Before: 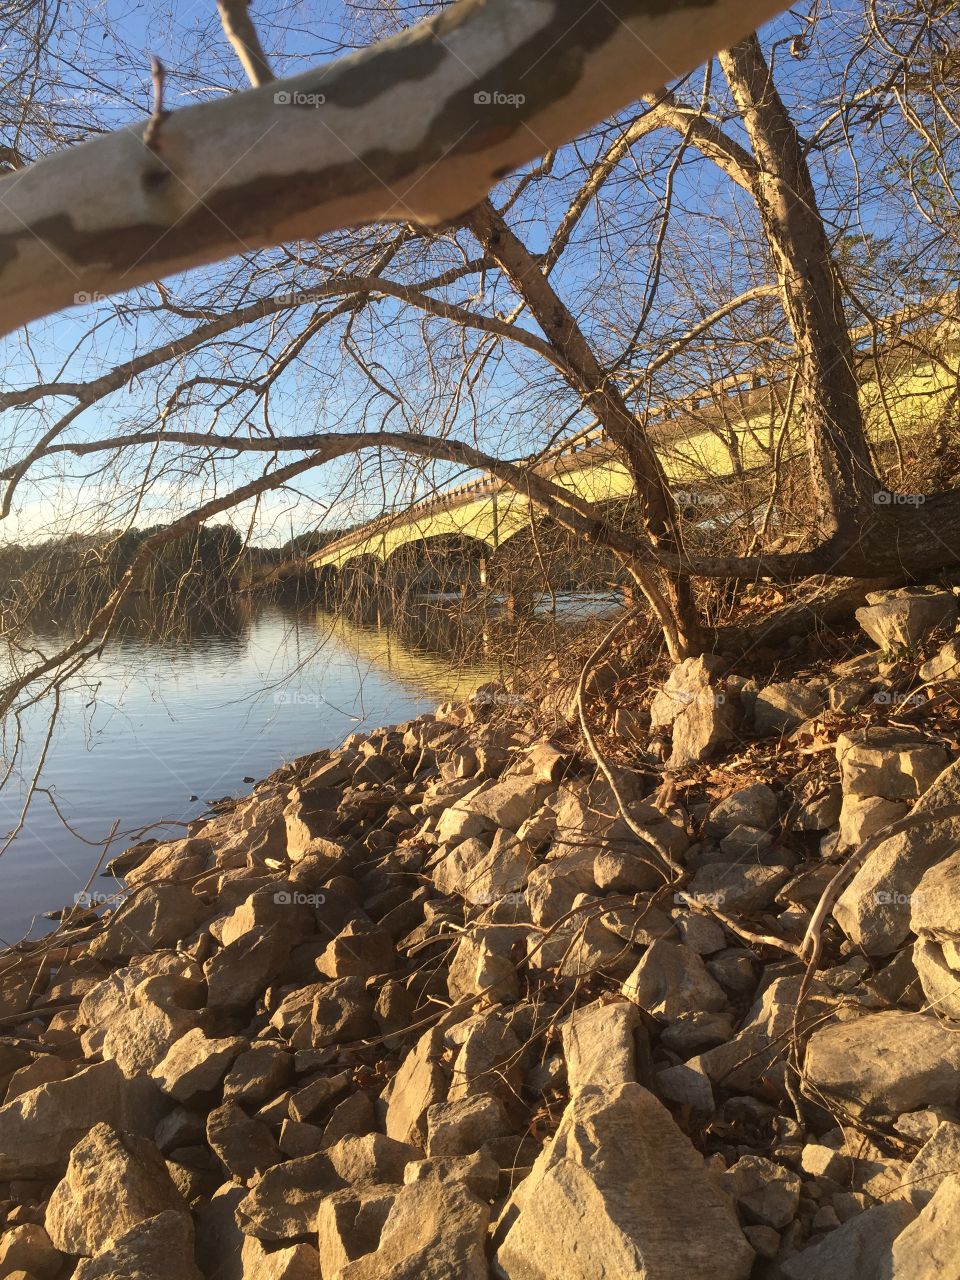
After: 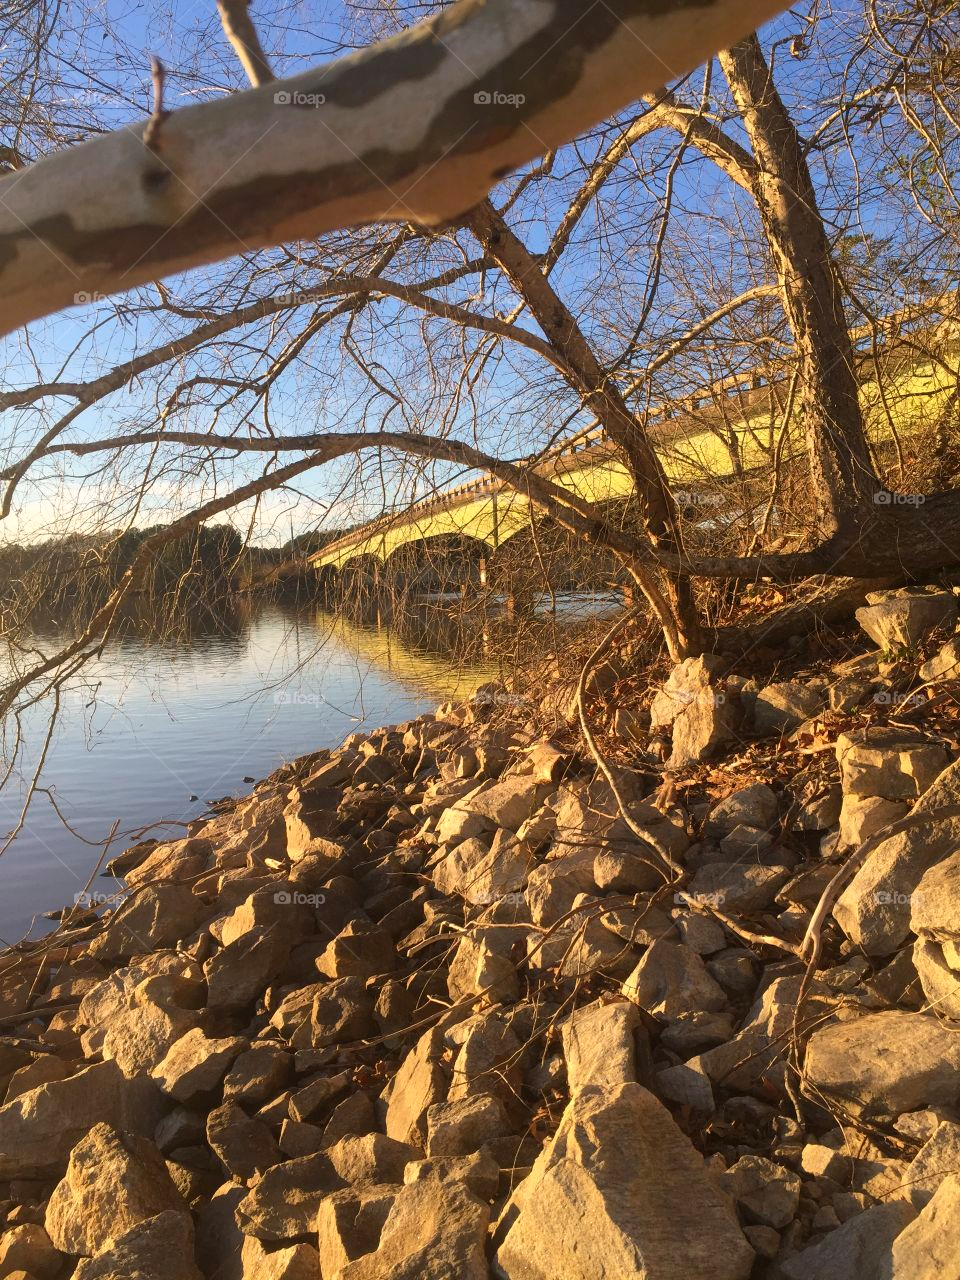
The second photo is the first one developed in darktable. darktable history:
color correction: highlights a* 3.26, highlights b* 1.68, saturation 1.16
